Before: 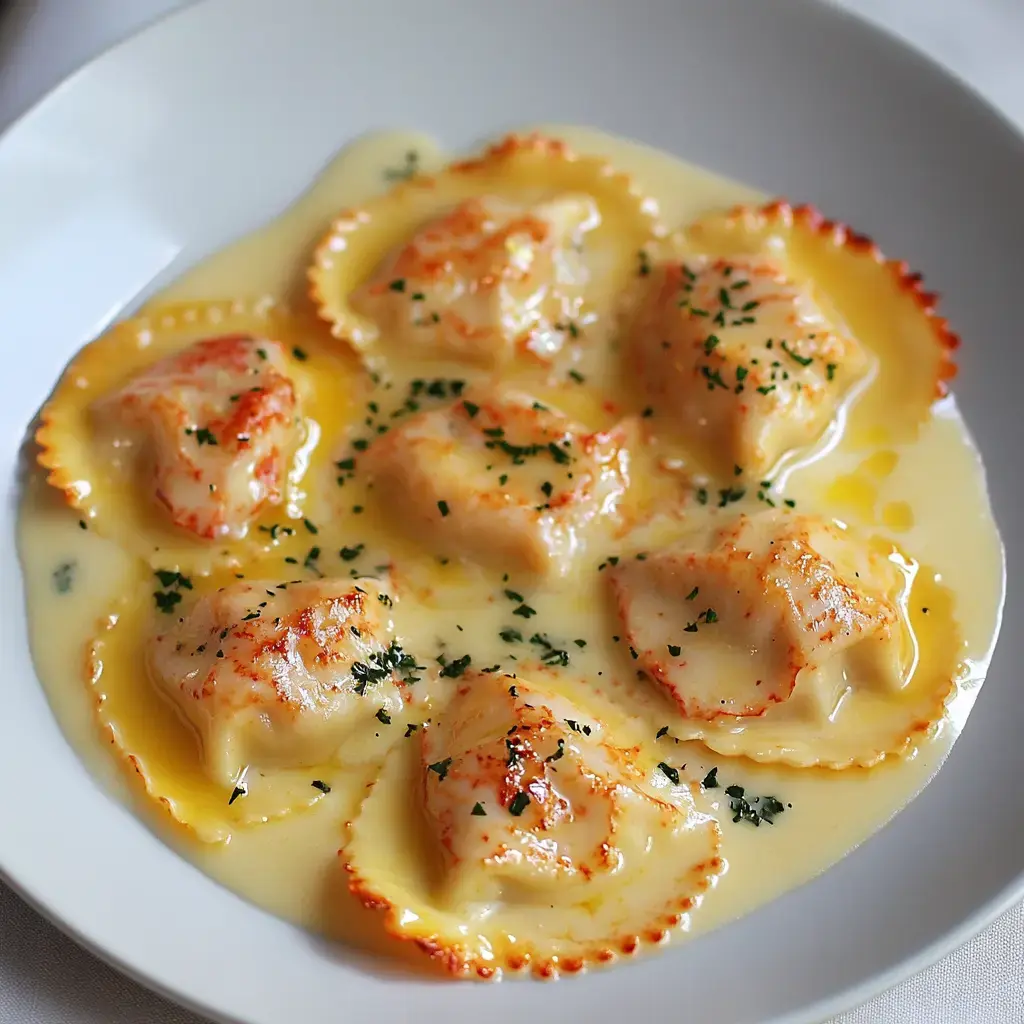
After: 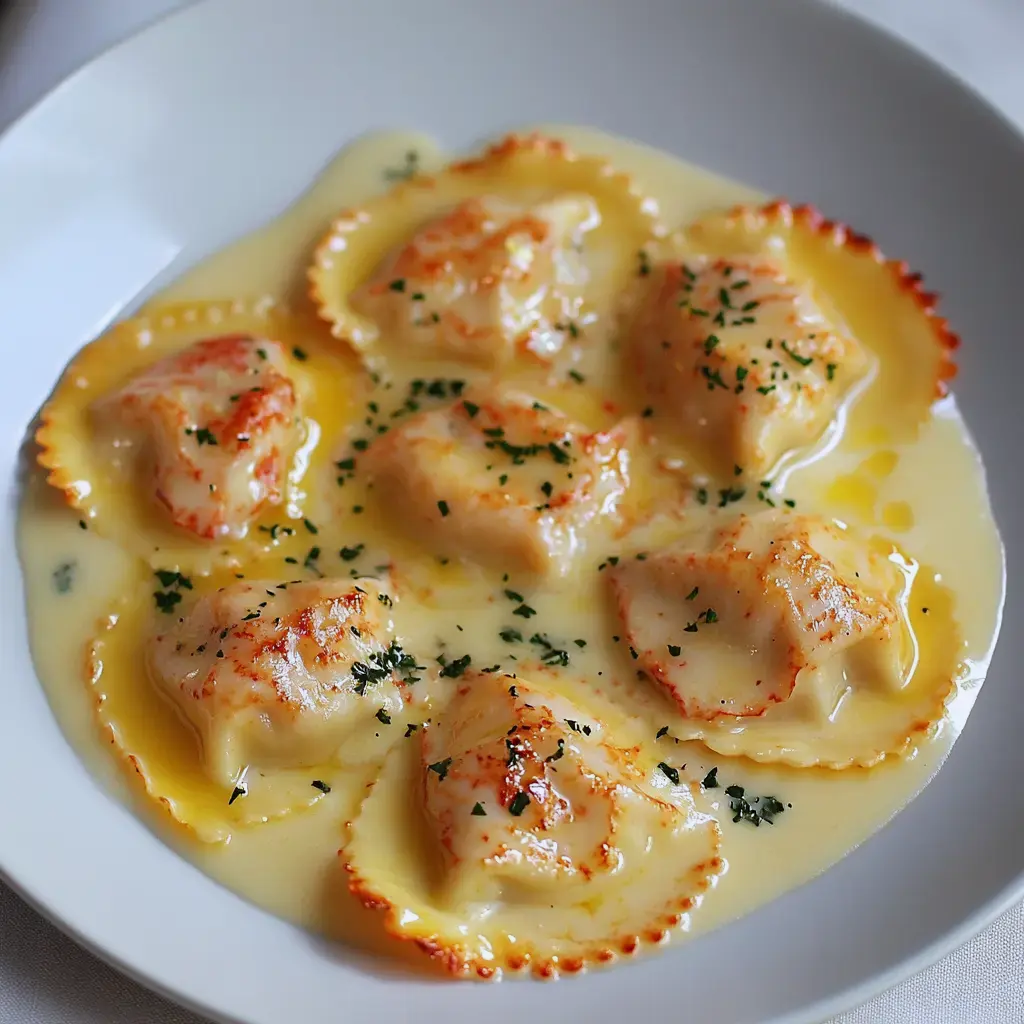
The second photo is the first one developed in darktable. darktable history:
exposure: exposure -0.157 EV, compensate highlight preservation false
white balance: red 0.983, blue 1.036
